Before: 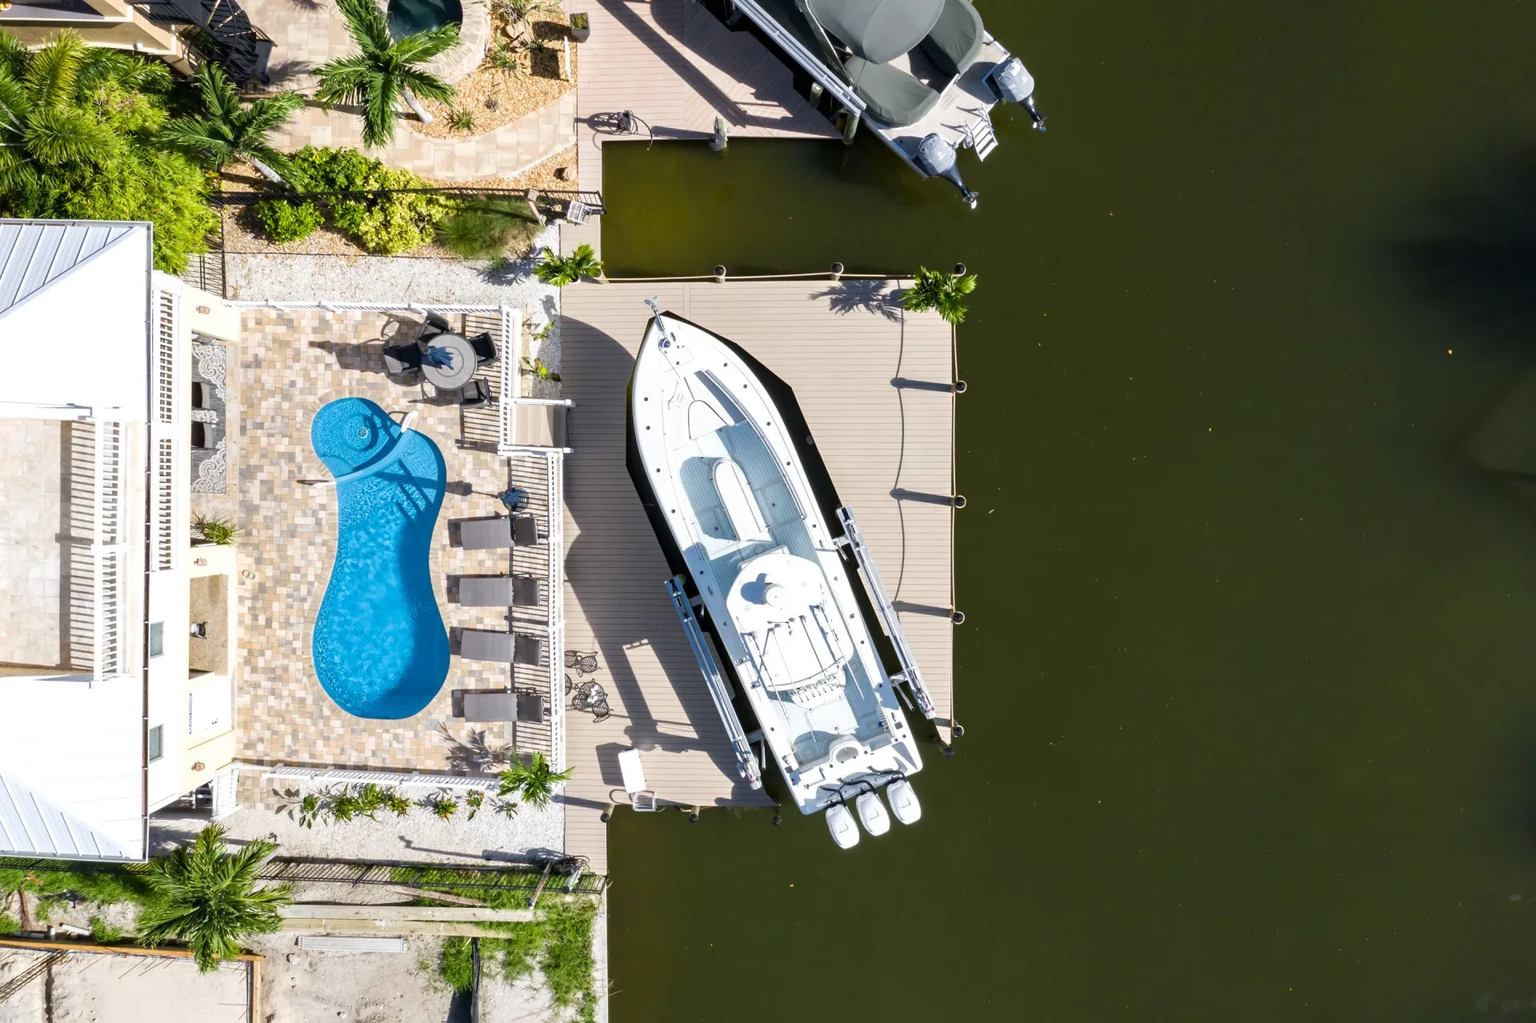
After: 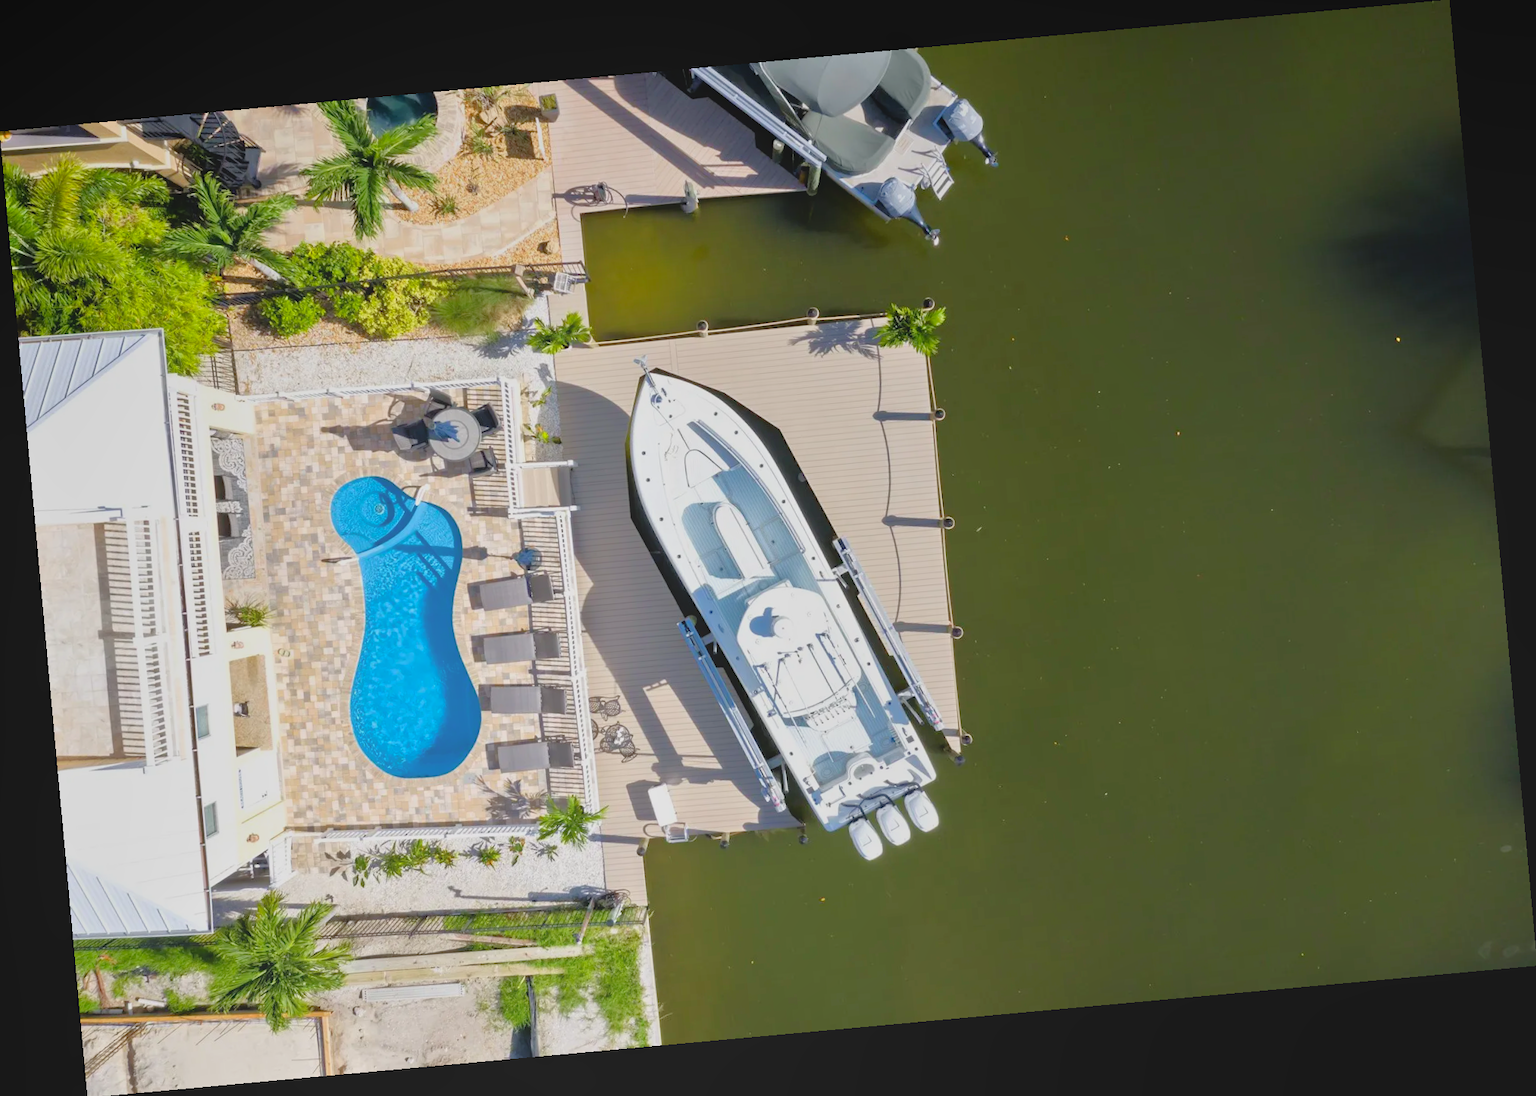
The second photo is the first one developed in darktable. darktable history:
rotate and perspective: rotation -5.2°, automatic cropping off
tone equalizer: -7 EV 0.15 EV, -6 EV 0.6 EV, -5 EV 1.15 EV, -4 EV 1.33 EV, -3 EV 1.15 EV, -2 EV 0.6 EV, -1 EV 0.15 EV, mask exposure compensation -0.5 EV
local contrast: detail 69%
